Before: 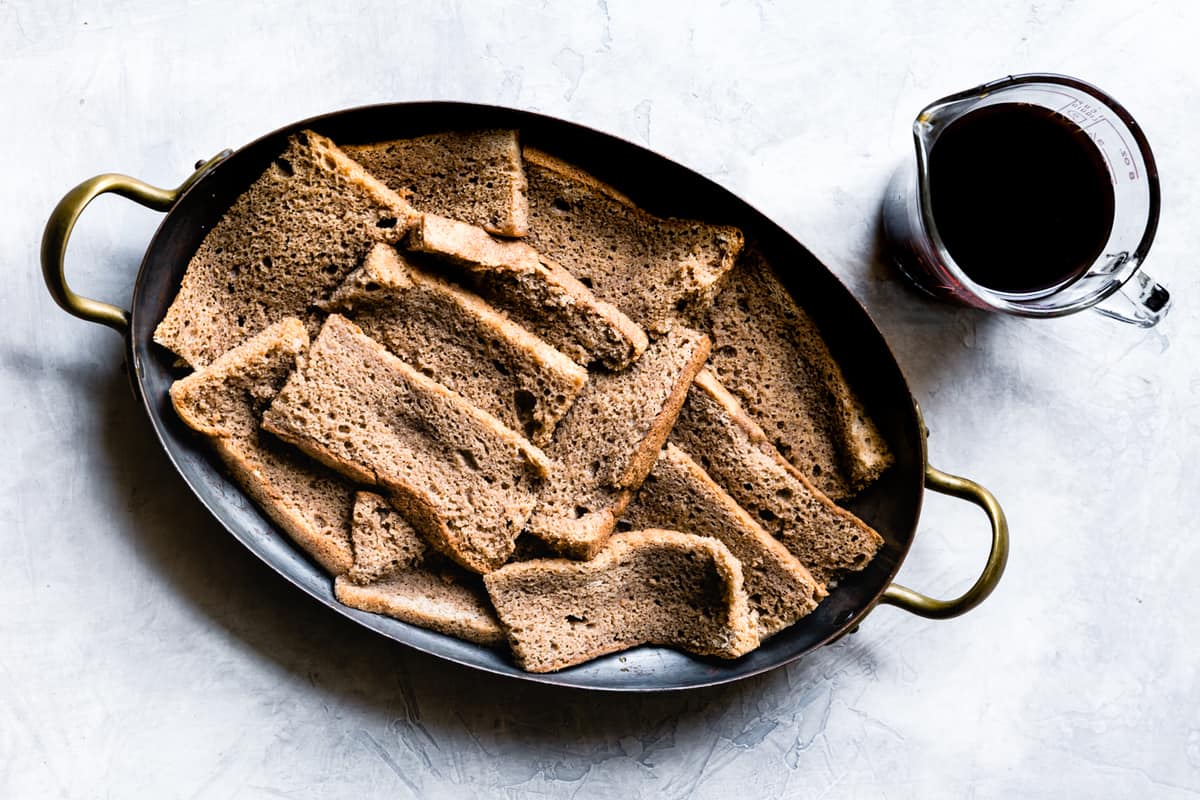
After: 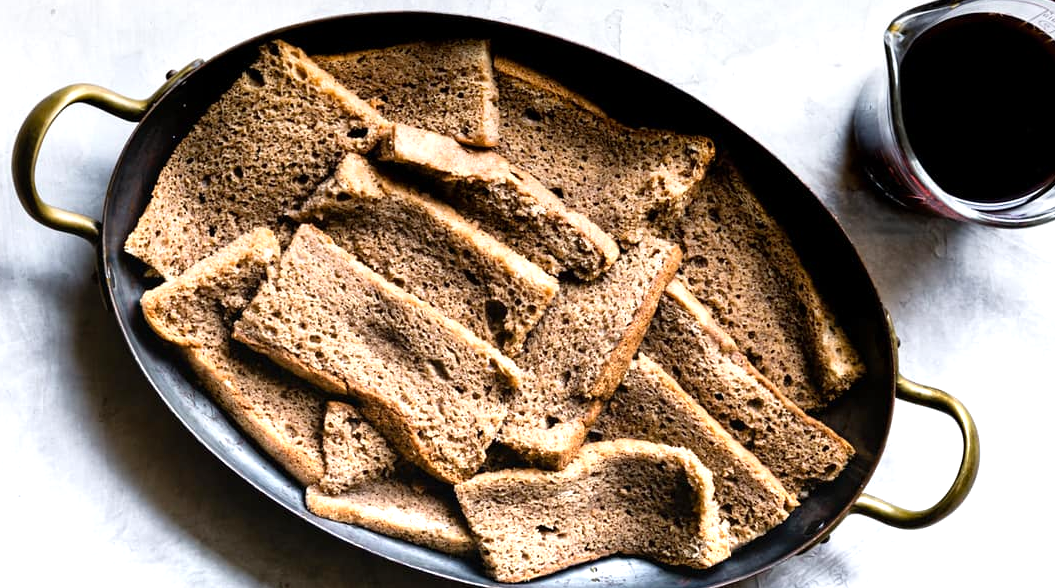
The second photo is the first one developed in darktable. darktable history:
crop and rotate: left 2.425%, top 11.305%, right 9.6%, bottom 15.08%
graduated density: on, module defaults
exposure: exposure 0.64 EV, compensate highlight preservation false
